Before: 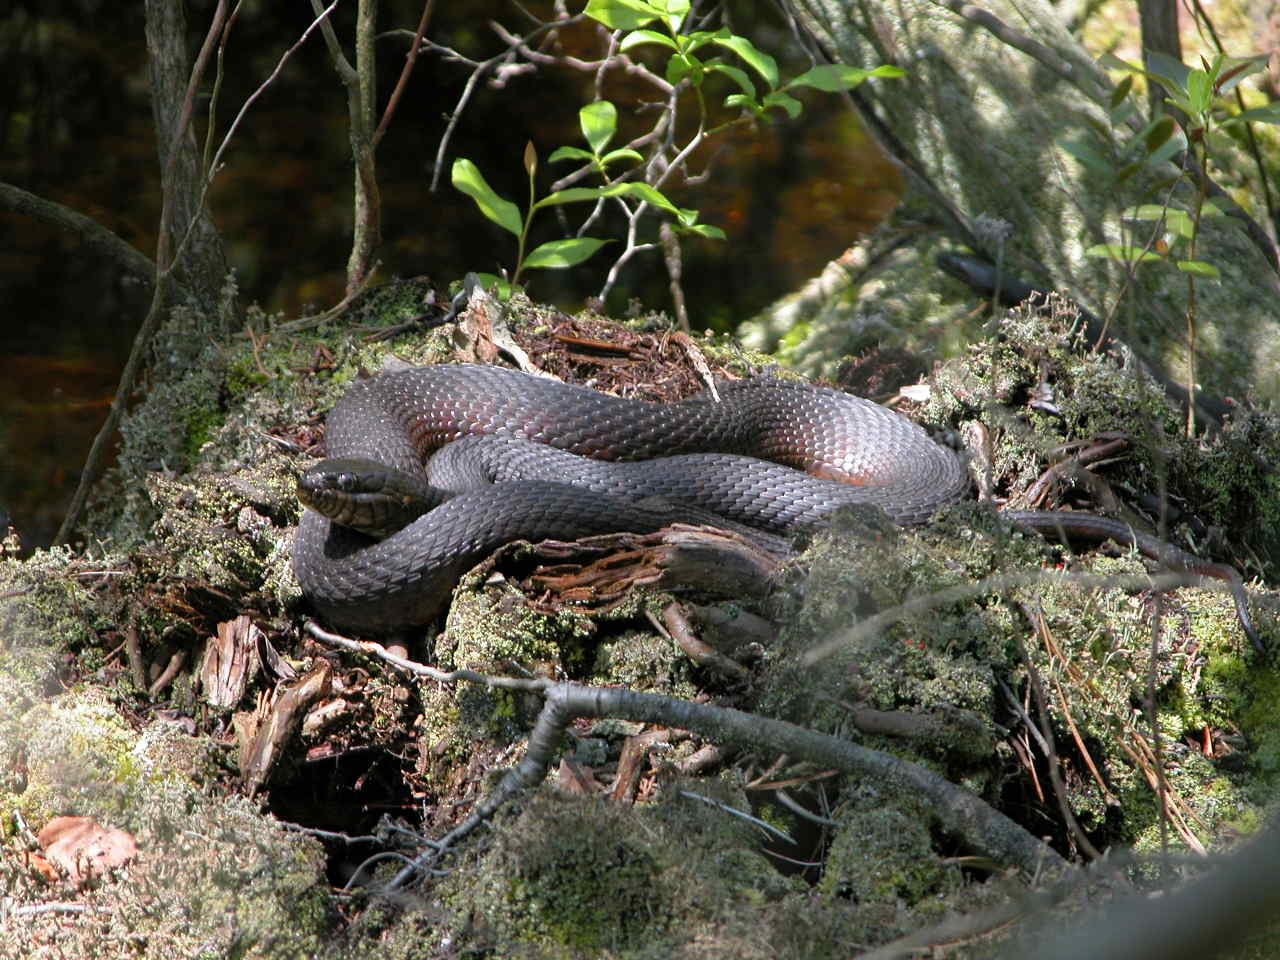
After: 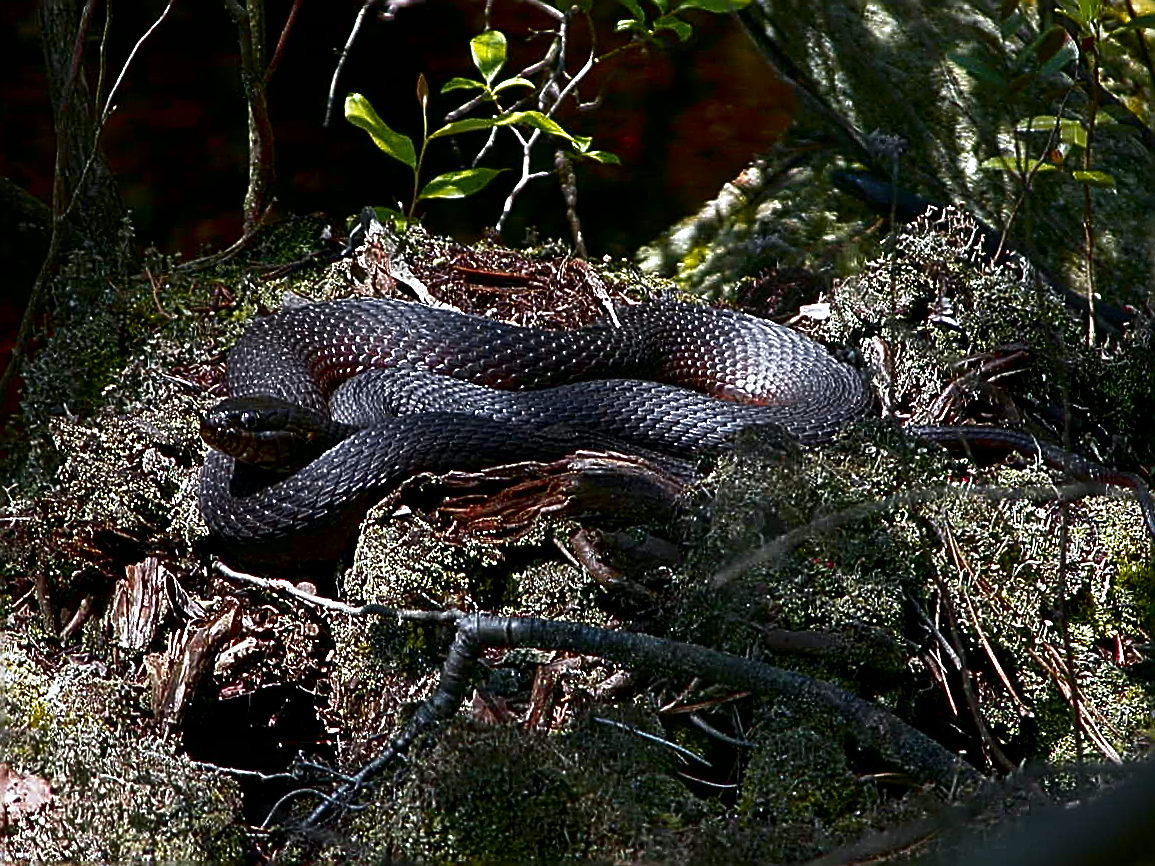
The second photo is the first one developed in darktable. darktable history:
contrast brightness saturation: brightness -0.52
crop and rotate: angle 1.96°, left 5.673%, top 5.673%
sharpen: amount 2
color zones: curves: ch1 [(0.239, 0.552) (0.75, 0.5)]; ch2 [(0.25, 0.462) (0.749, 0.457)], mix 25.94%
white balance: red 0.974, blue 1.044
